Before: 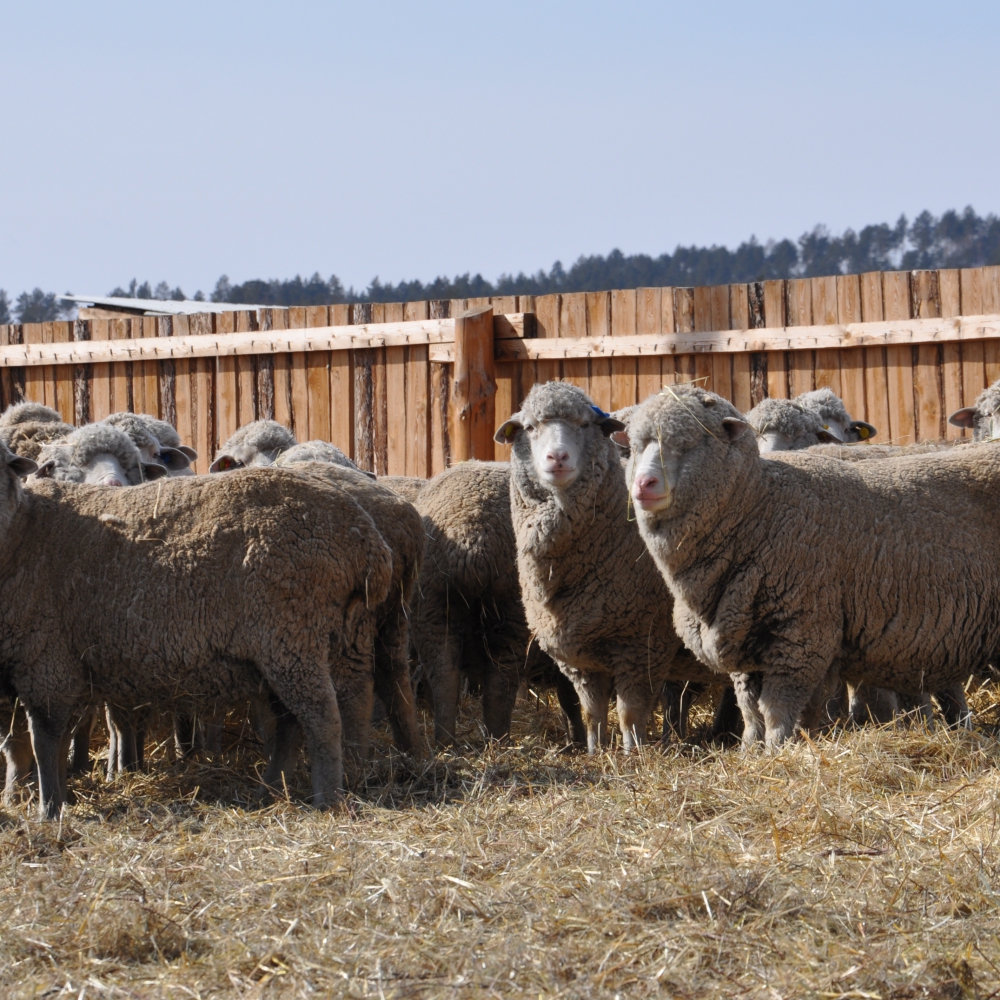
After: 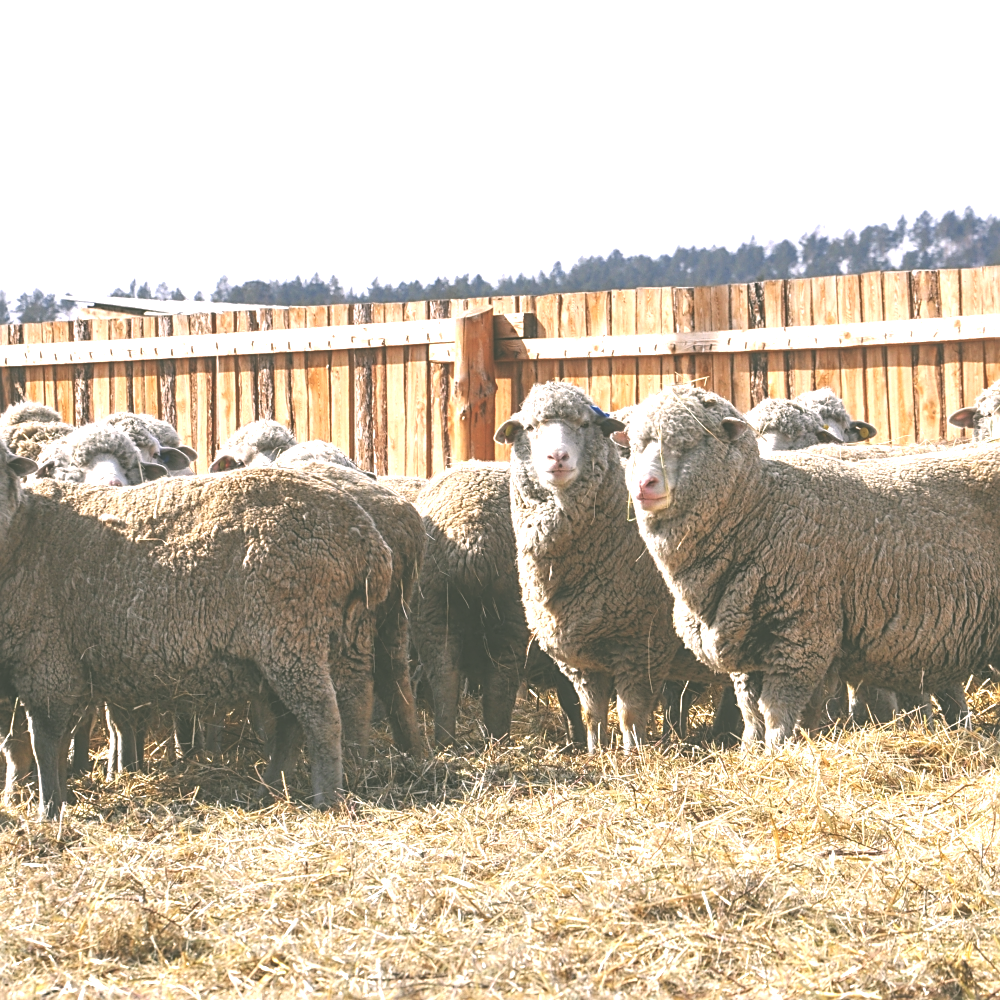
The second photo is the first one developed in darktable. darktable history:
exposure: black level correction -0.023, exposure 1.397 EV, compensate highlight preservation false
white balance: emerald 1
sharpen: on, module defaults
local contrast: on, module defaults
color correction: highlights a* 4.02, highlights b* 4.98, shadows a* -7.55, shadows b* 4.98
